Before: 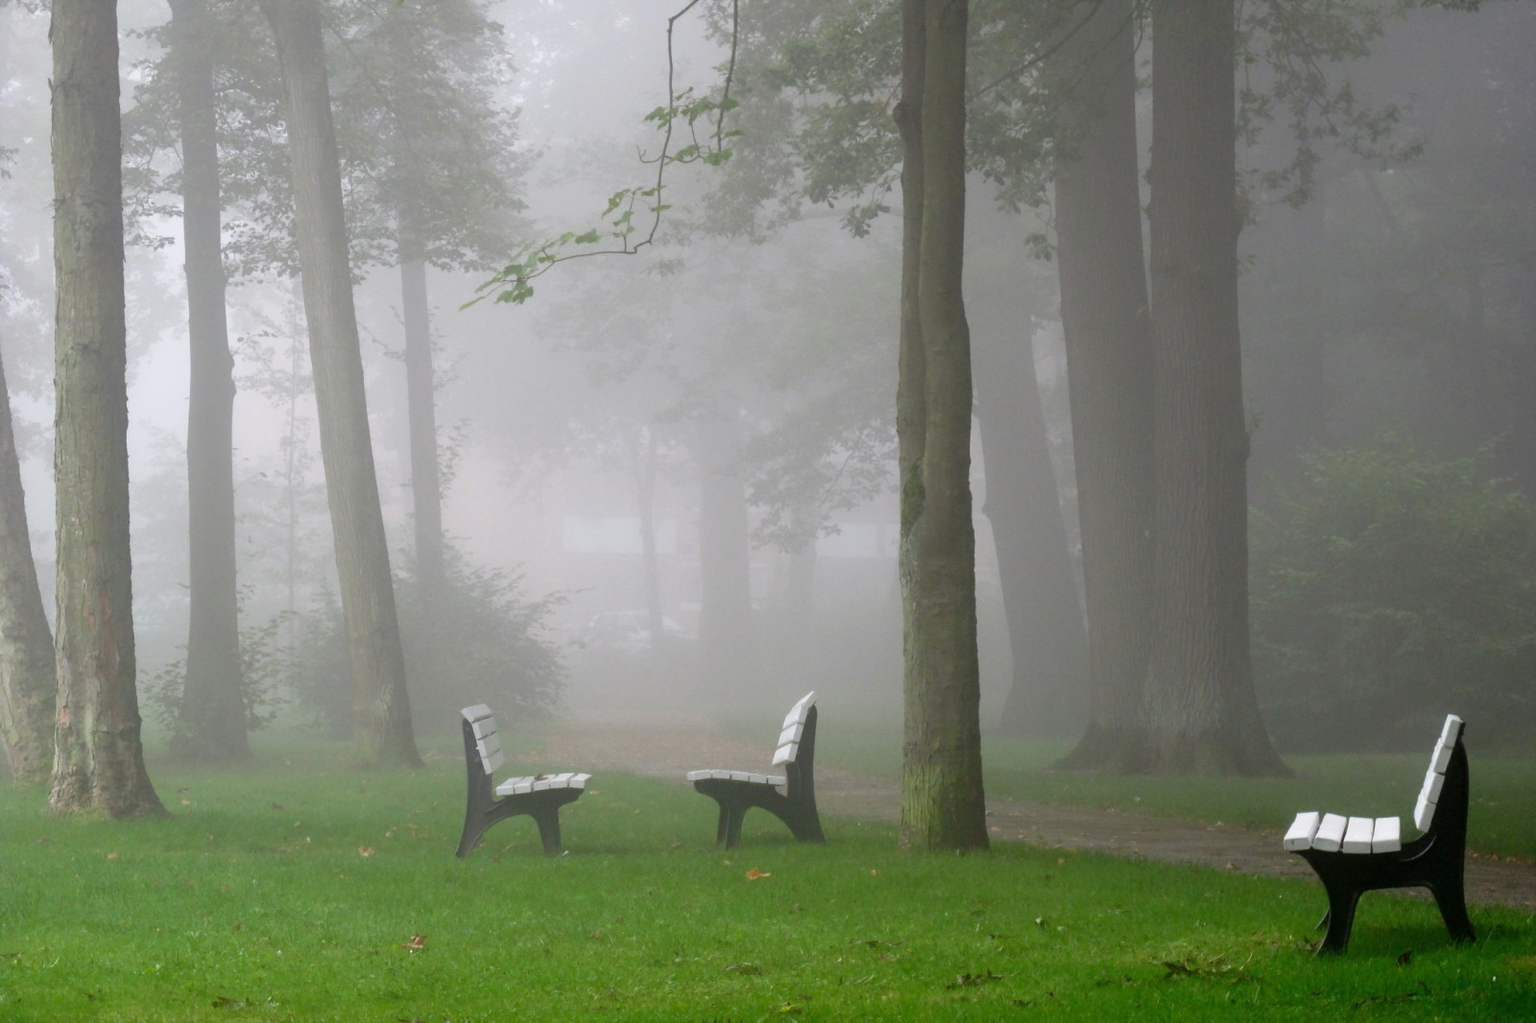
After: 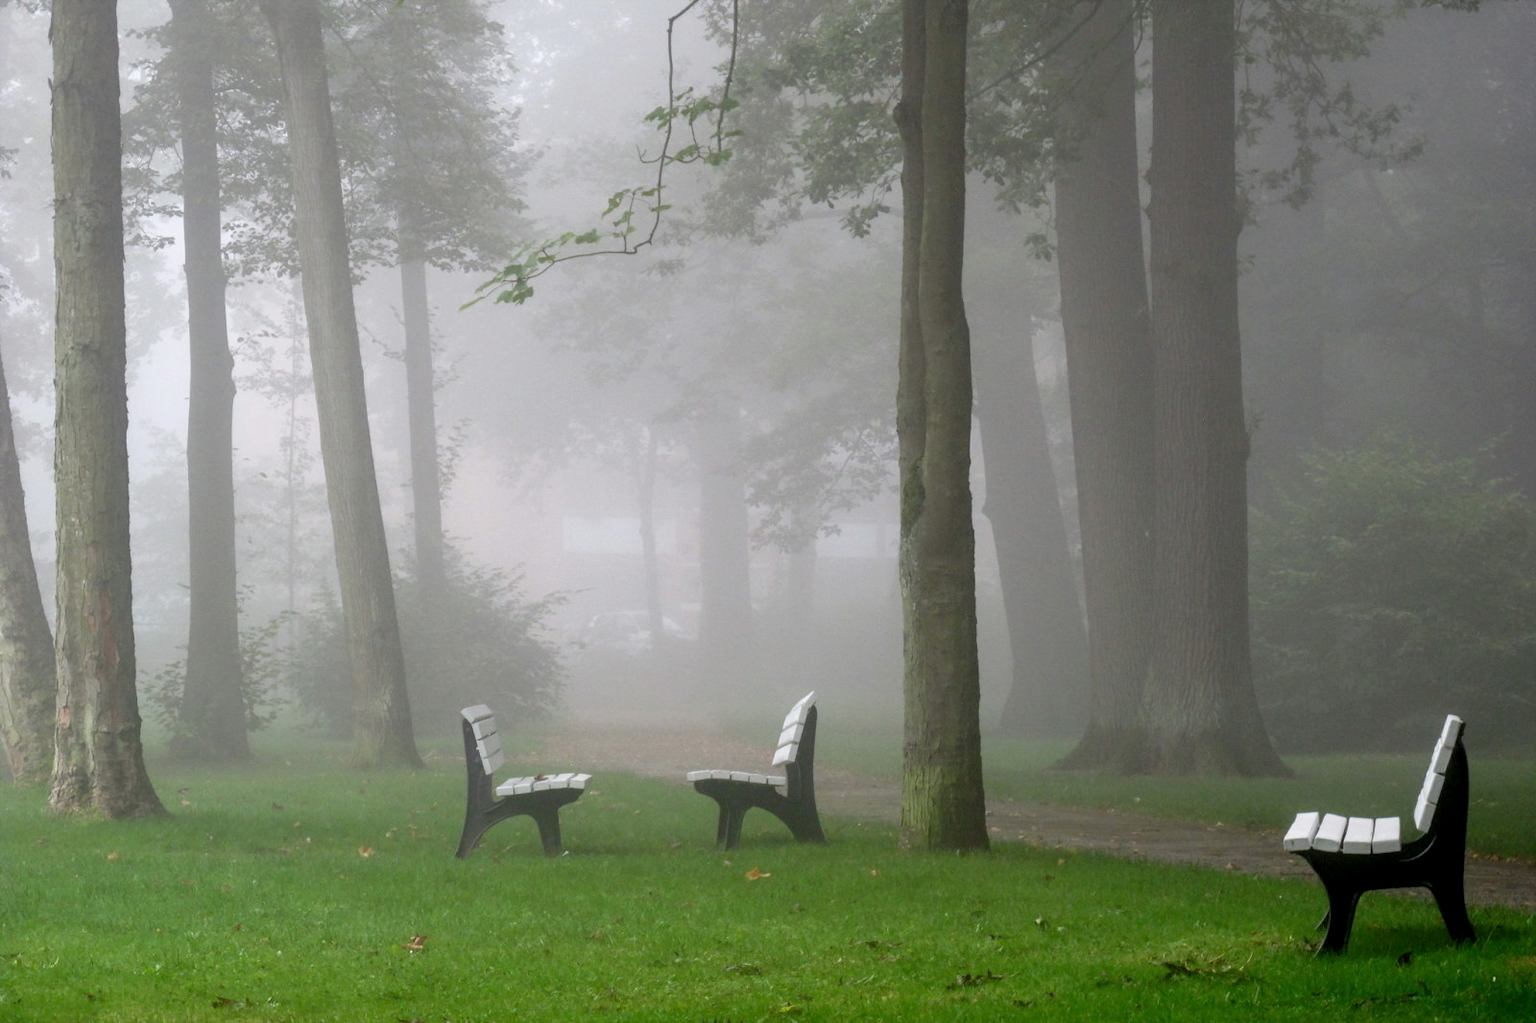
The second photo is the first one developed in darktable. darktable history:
local contrast: on, module defaults
exposure: exposure -0.064 EV, compensate highlight preservation false
